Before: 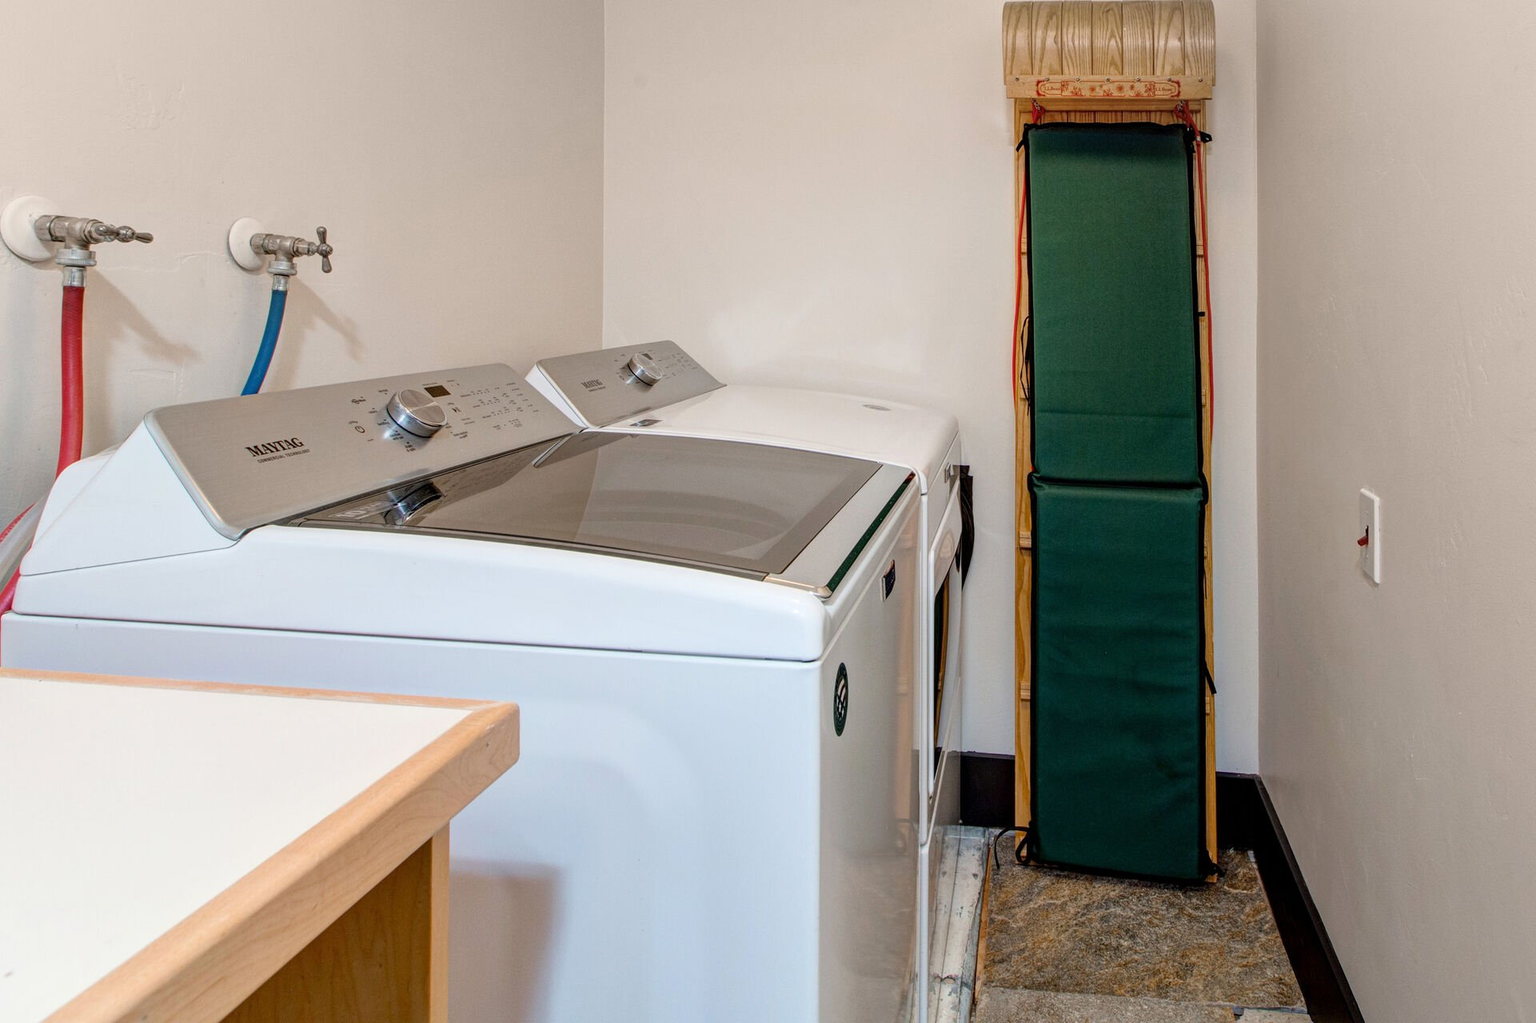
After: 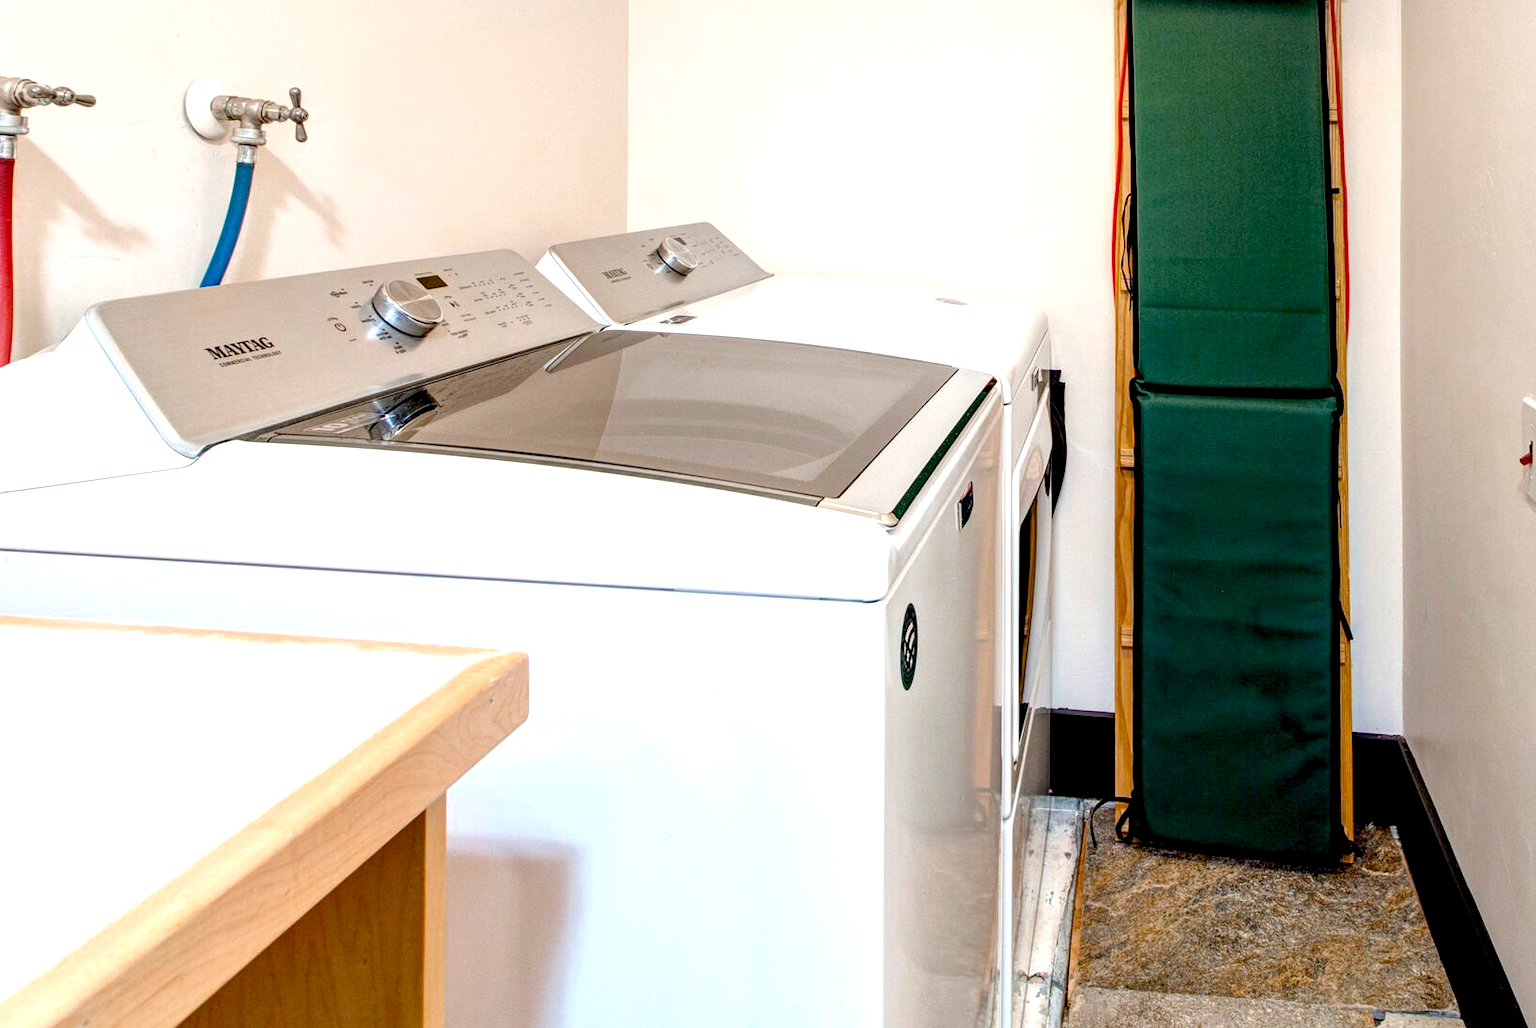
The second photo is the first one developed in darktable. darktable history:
color zones: curves: ch0 [(0, 0.444) (0.143, 0.442) (0.286, 0.441) (0.429, 0.441) (0.571, 0.441) (0.714, 0.441) (0.857, 0.442) (1, 0.444)]
crop and rotate: left 4.713%, top 14.952%, right 10.668%
exposure: black level correction 0.008, exposure 0.971 EV, compensate highlight preservation false
